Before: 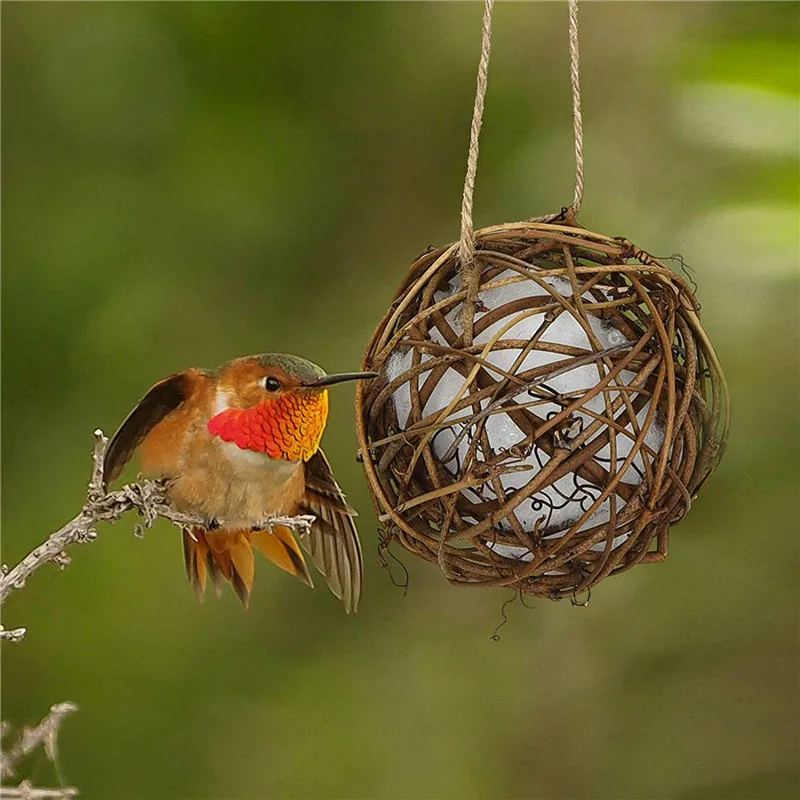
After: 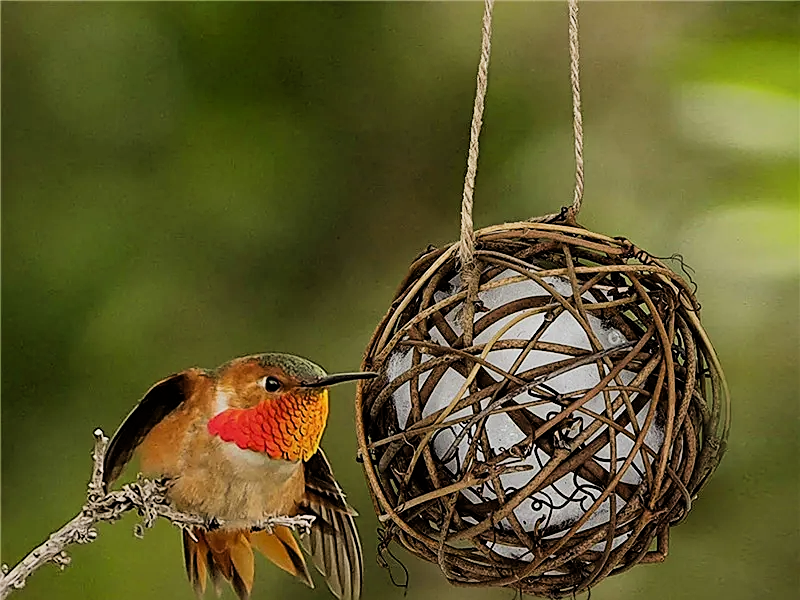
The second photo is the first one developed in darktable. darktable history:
crop: bottom 24.967%
filmic rgb: black relative exposure -5 EV, hardness 2.88, contrast 1.3, highlights saturation mix -10%
sharpen: on, module defaults
